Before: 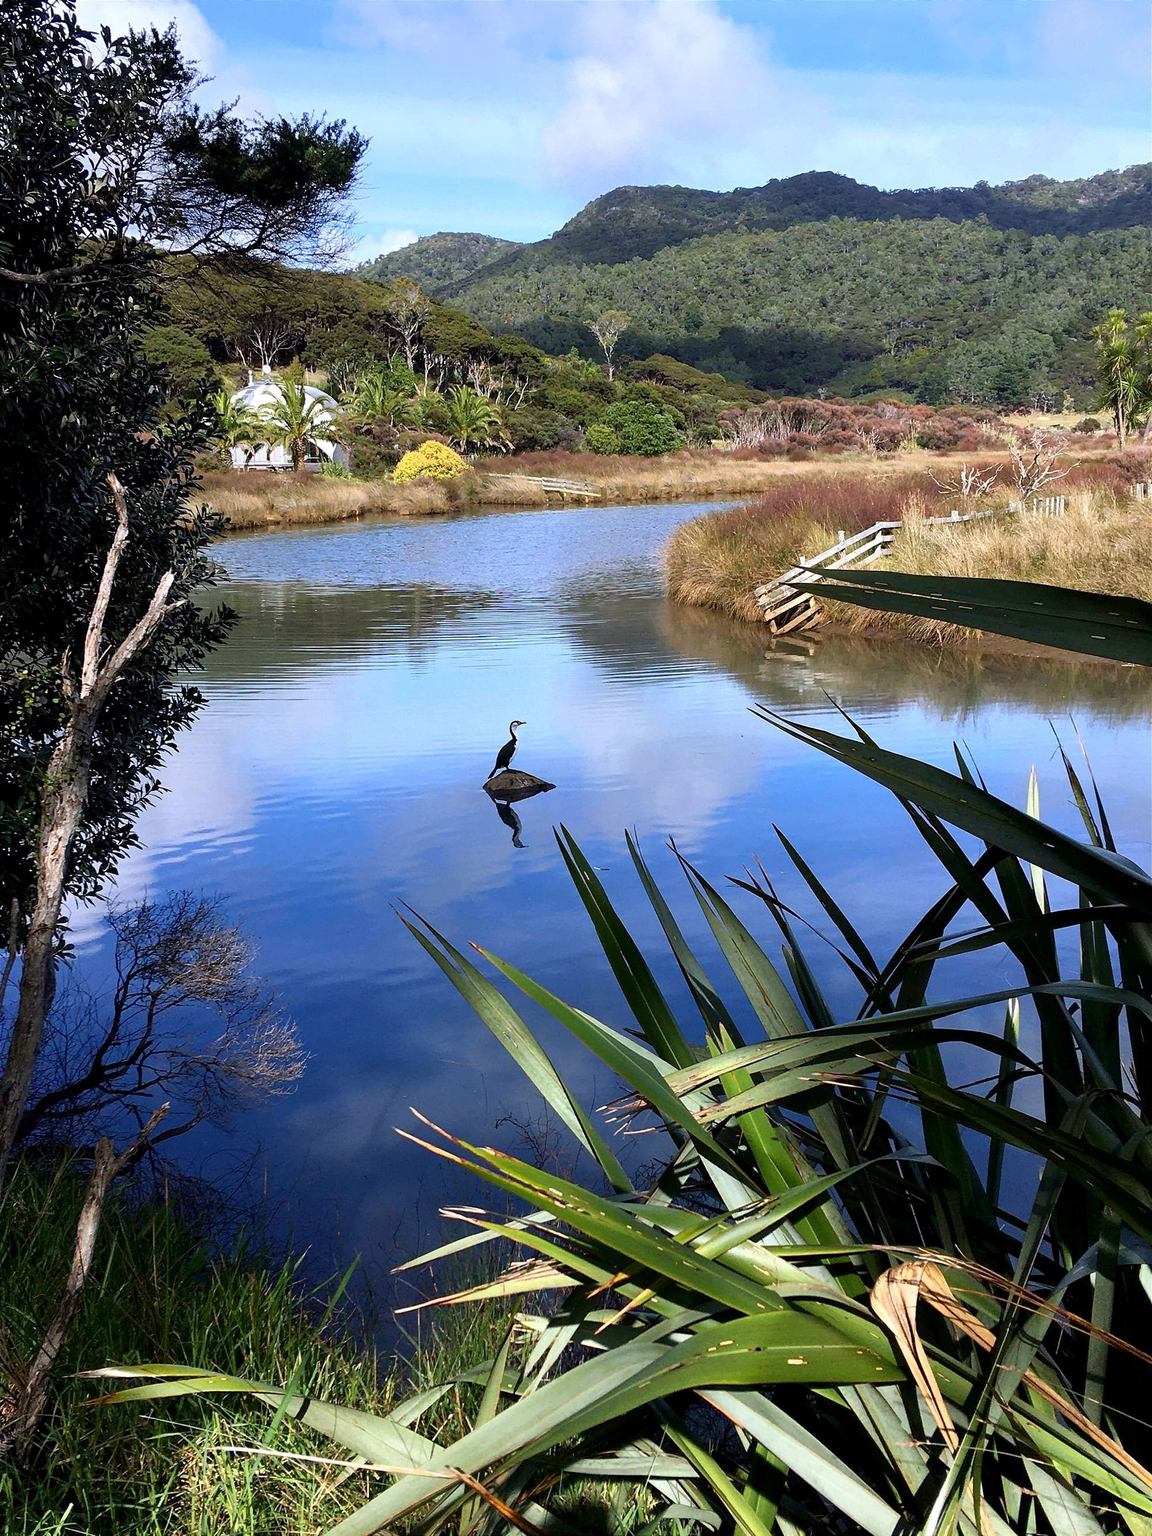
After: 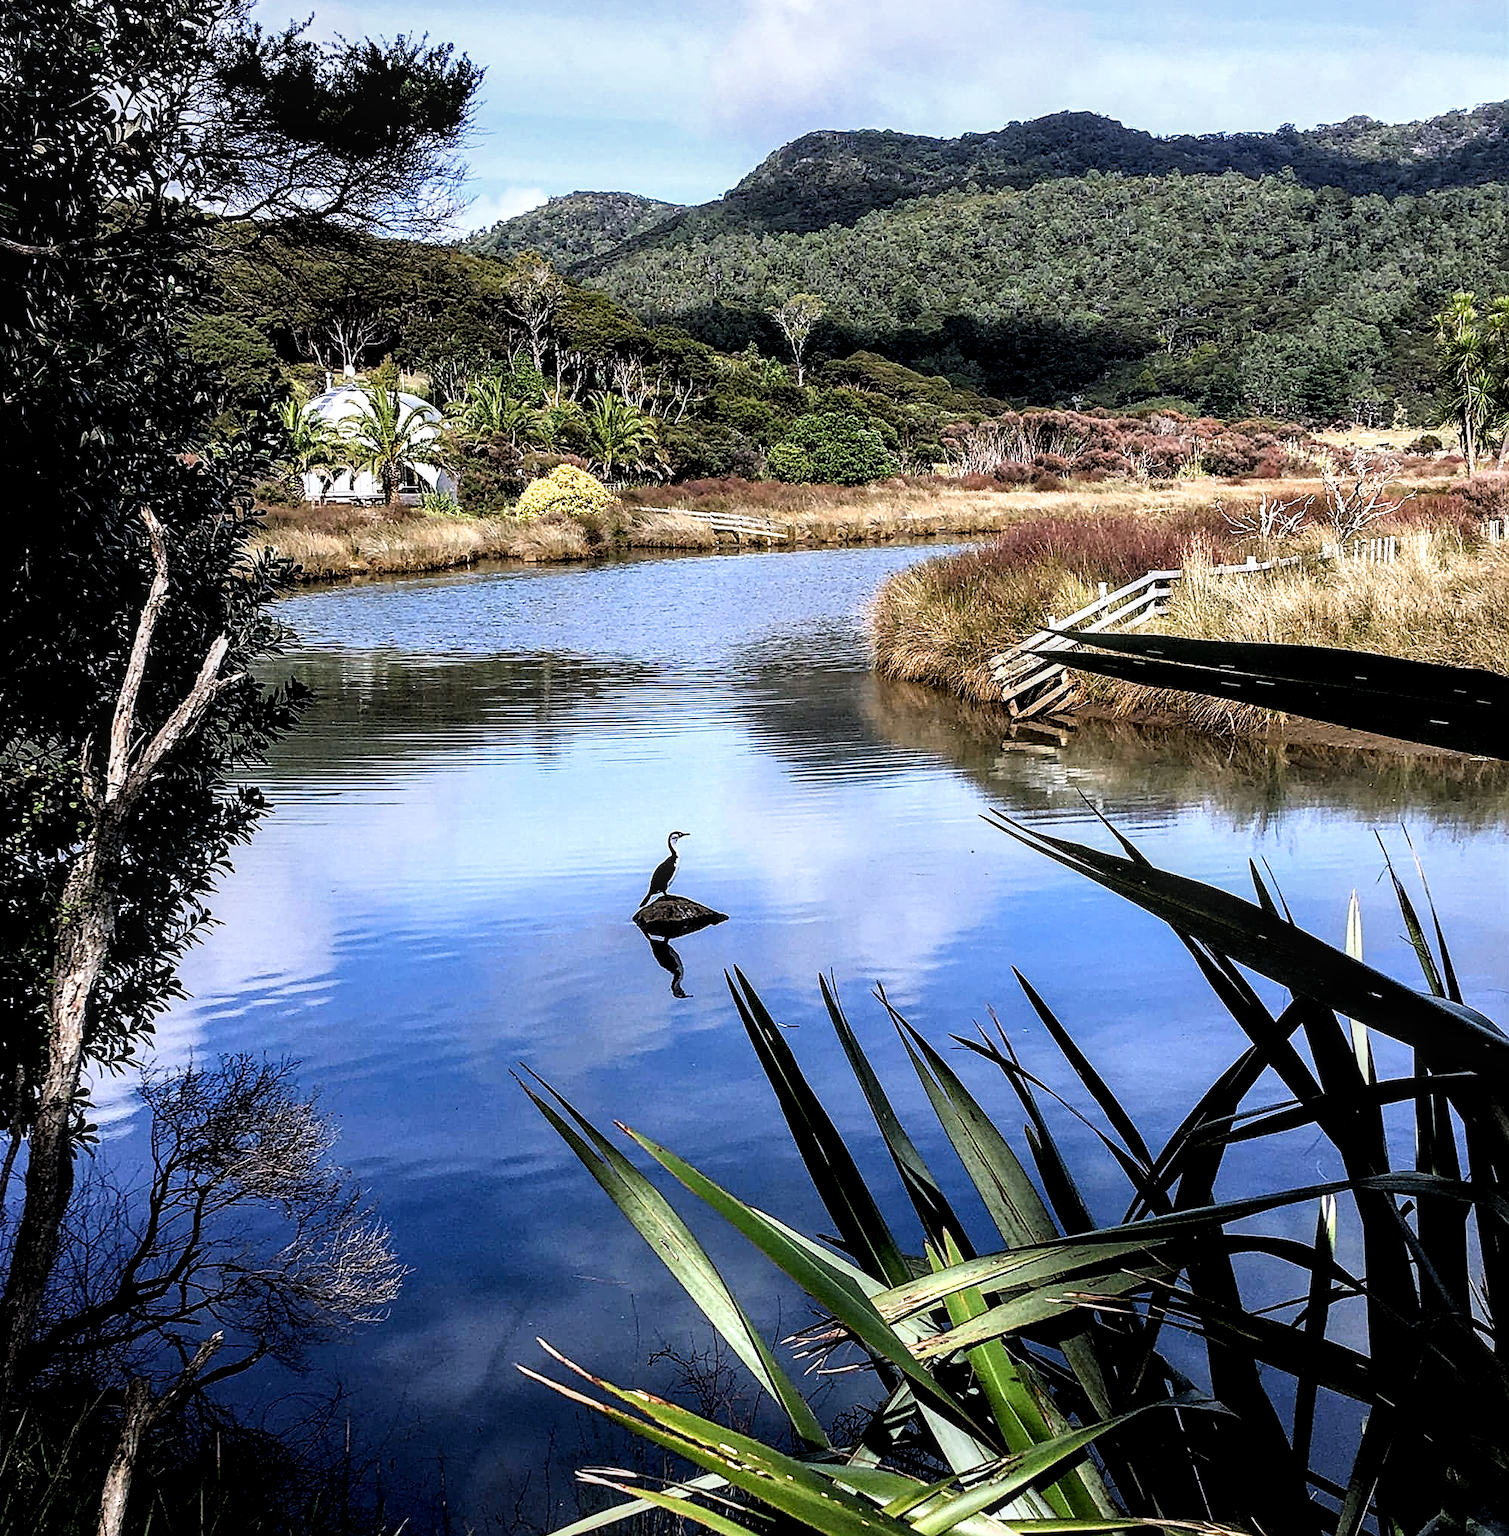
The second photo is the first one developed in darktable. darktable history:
exposure: black level correction 0.002, compensate highlight preservation false
sharpen: on, module defaults
crop: top 5.655%, bottom 18.029%
local contrast: detail 144%
filmic rgb: black relative exposure -5.62 EV, white relative exposure 2.51 EV, threshold 3.04 EV, target black luminance 0%, hardness 4.52, latitude 66.96%, contrast 1.452, shadows ↔ highlights balance -3.69%, enable highlight reconstruction true
